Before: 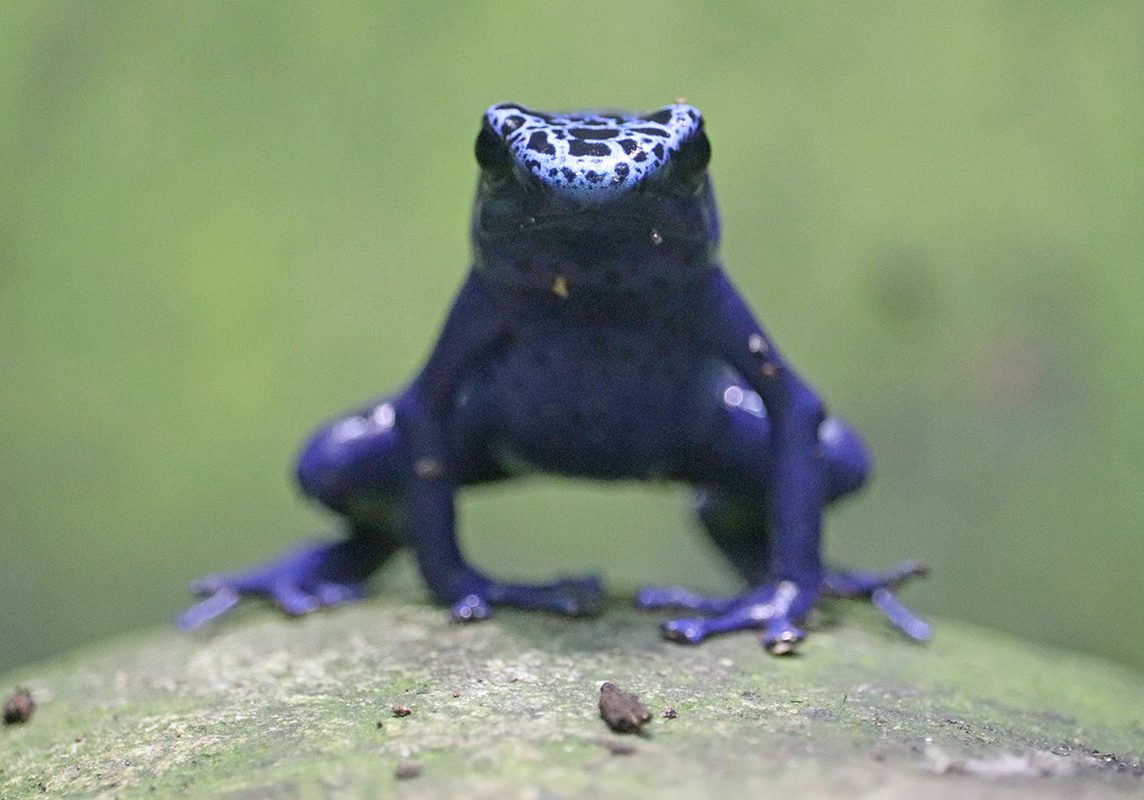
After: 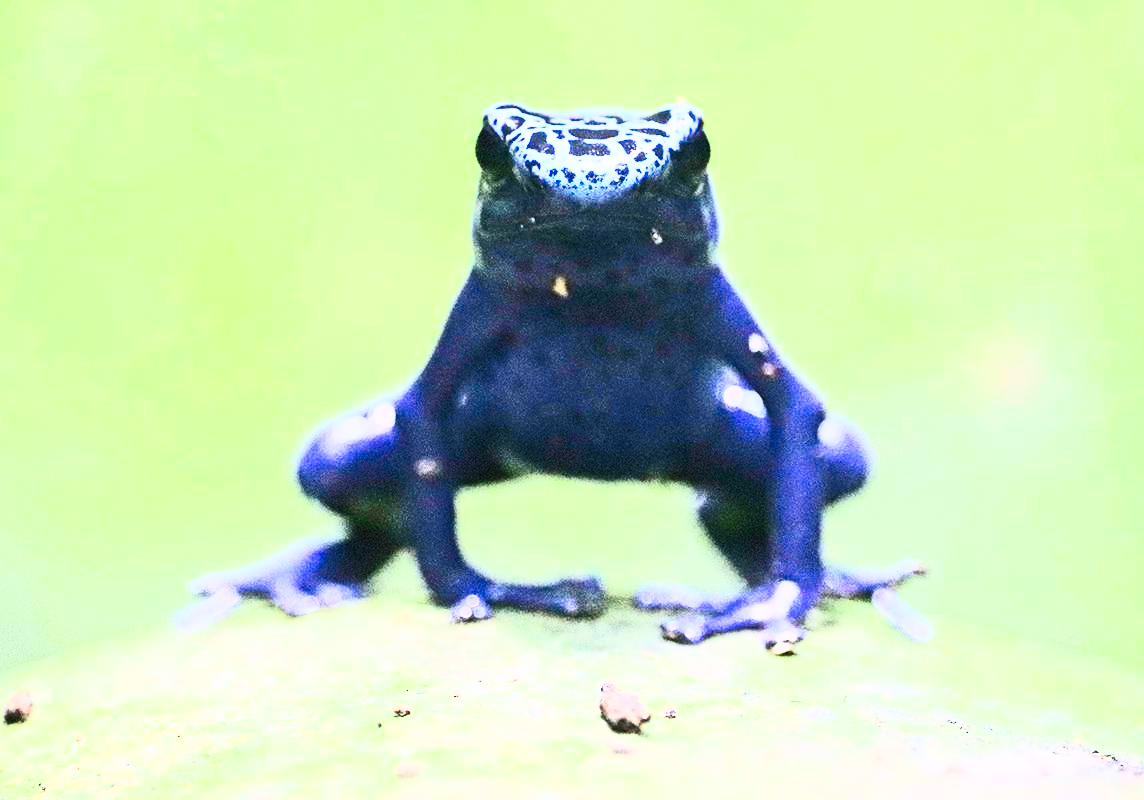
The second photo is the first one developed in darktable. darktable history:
filmic rgb: black relative exposure -7.65 EV, white relative exposure 4.56 EV, hardness 3.61, contrast 1.106
contrast brightness saturation: contrast 0.83, brightness 0.59, saturation 0.59
exposure: exposure 0.999 EV, compensate highlight preservation false
